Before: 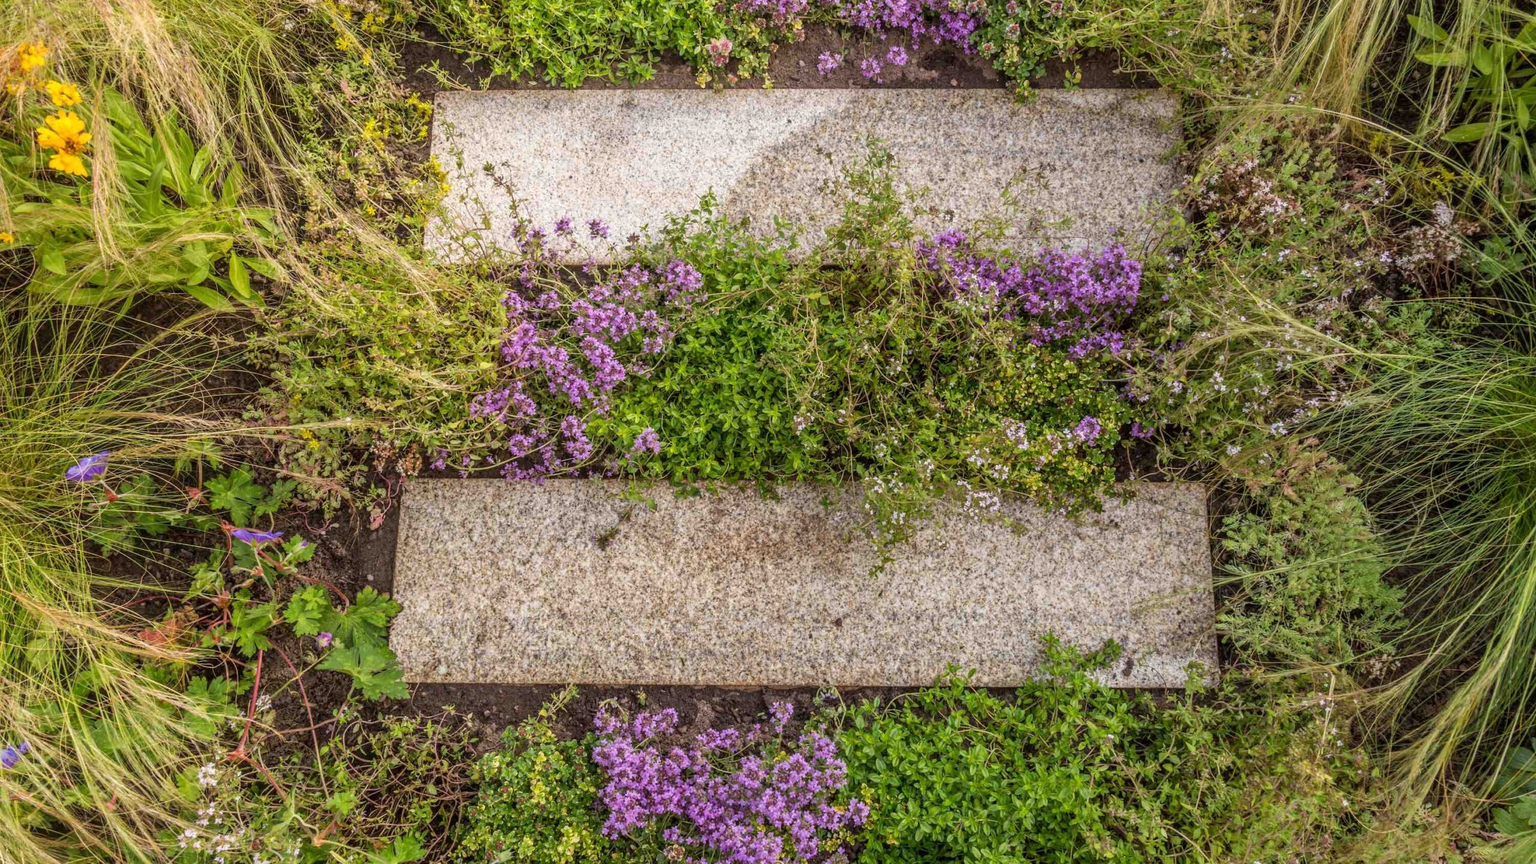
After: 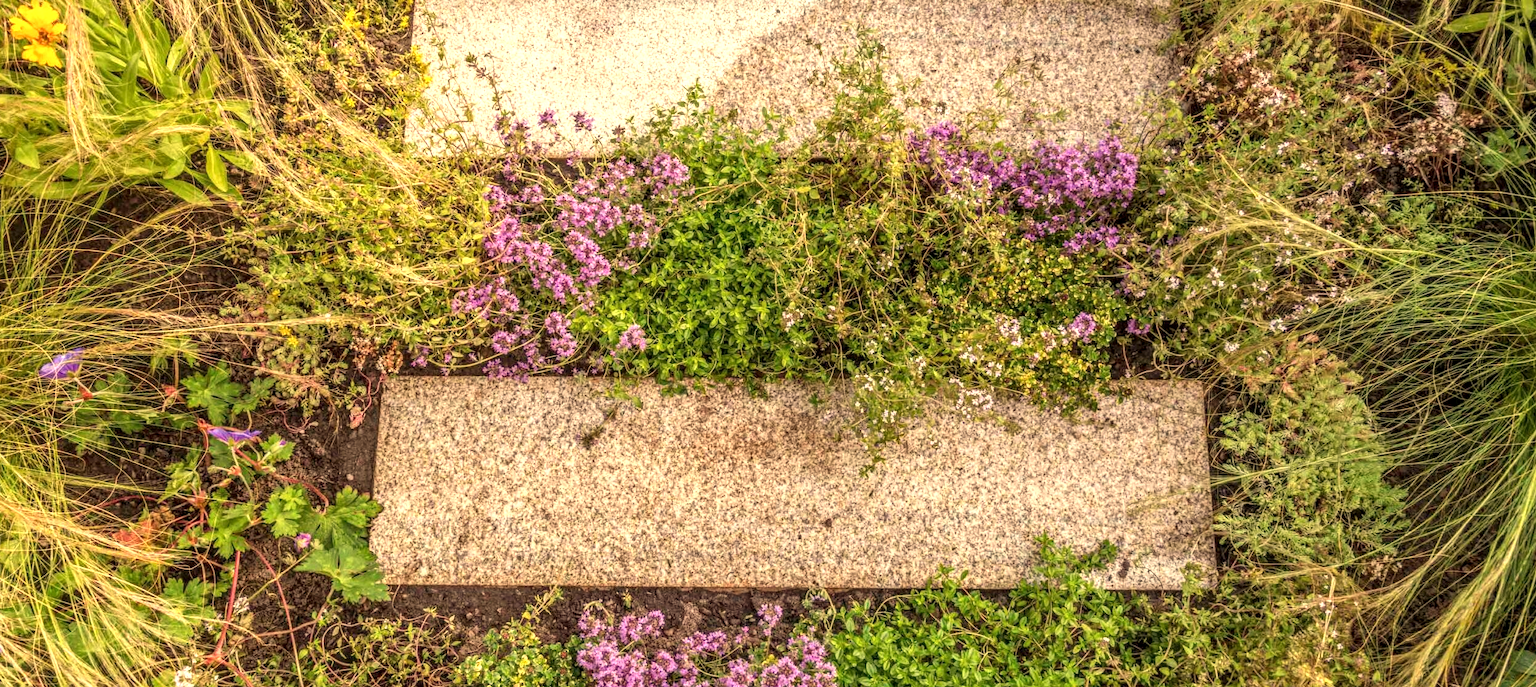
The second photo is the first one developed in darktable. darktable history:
local contrast: on, module defaults
exposure: black level correction 0, exposure 0.5 EV, compensate highlight preservation false
crop and rotate: left 1.814%, top 12.818%, right 0.25%, bottom 9.225%
white balance: red 1.123, blue 0.83
